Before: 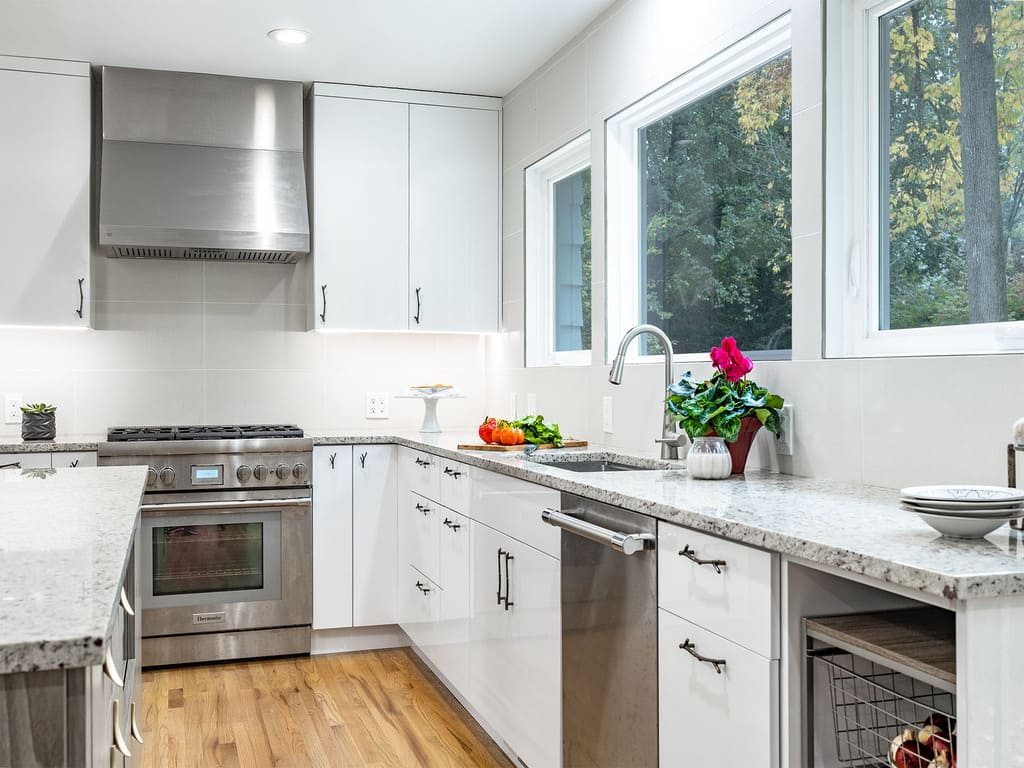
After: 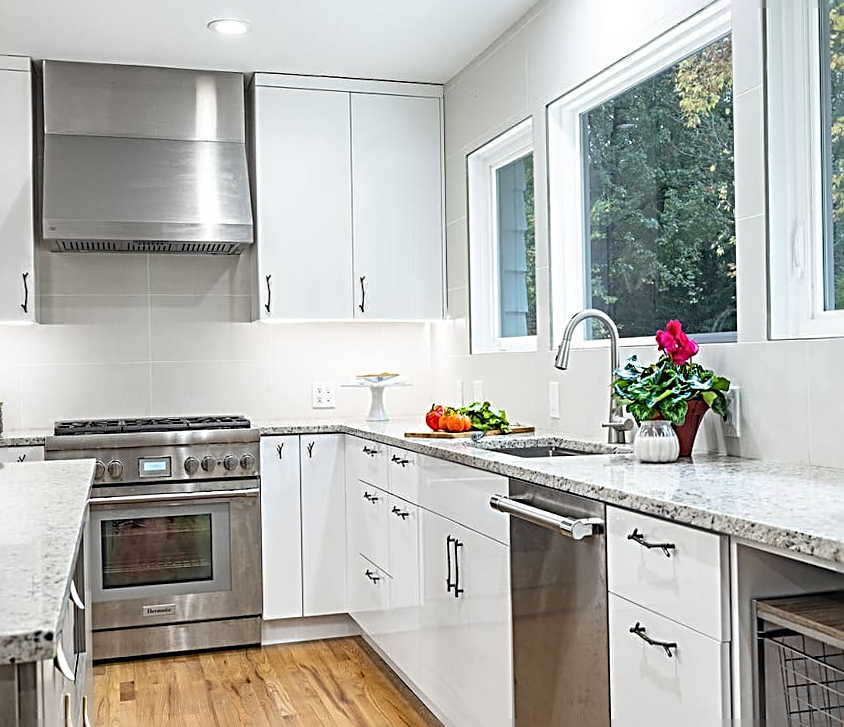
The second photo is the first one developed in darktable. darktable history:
crop and rotate: angle 1°, left 4.281%, top 0.642%, right 11.383%, bottom 2.486%
tone equalizer: on, module defaults
sharpen: radius 3.025, amount 0.757
